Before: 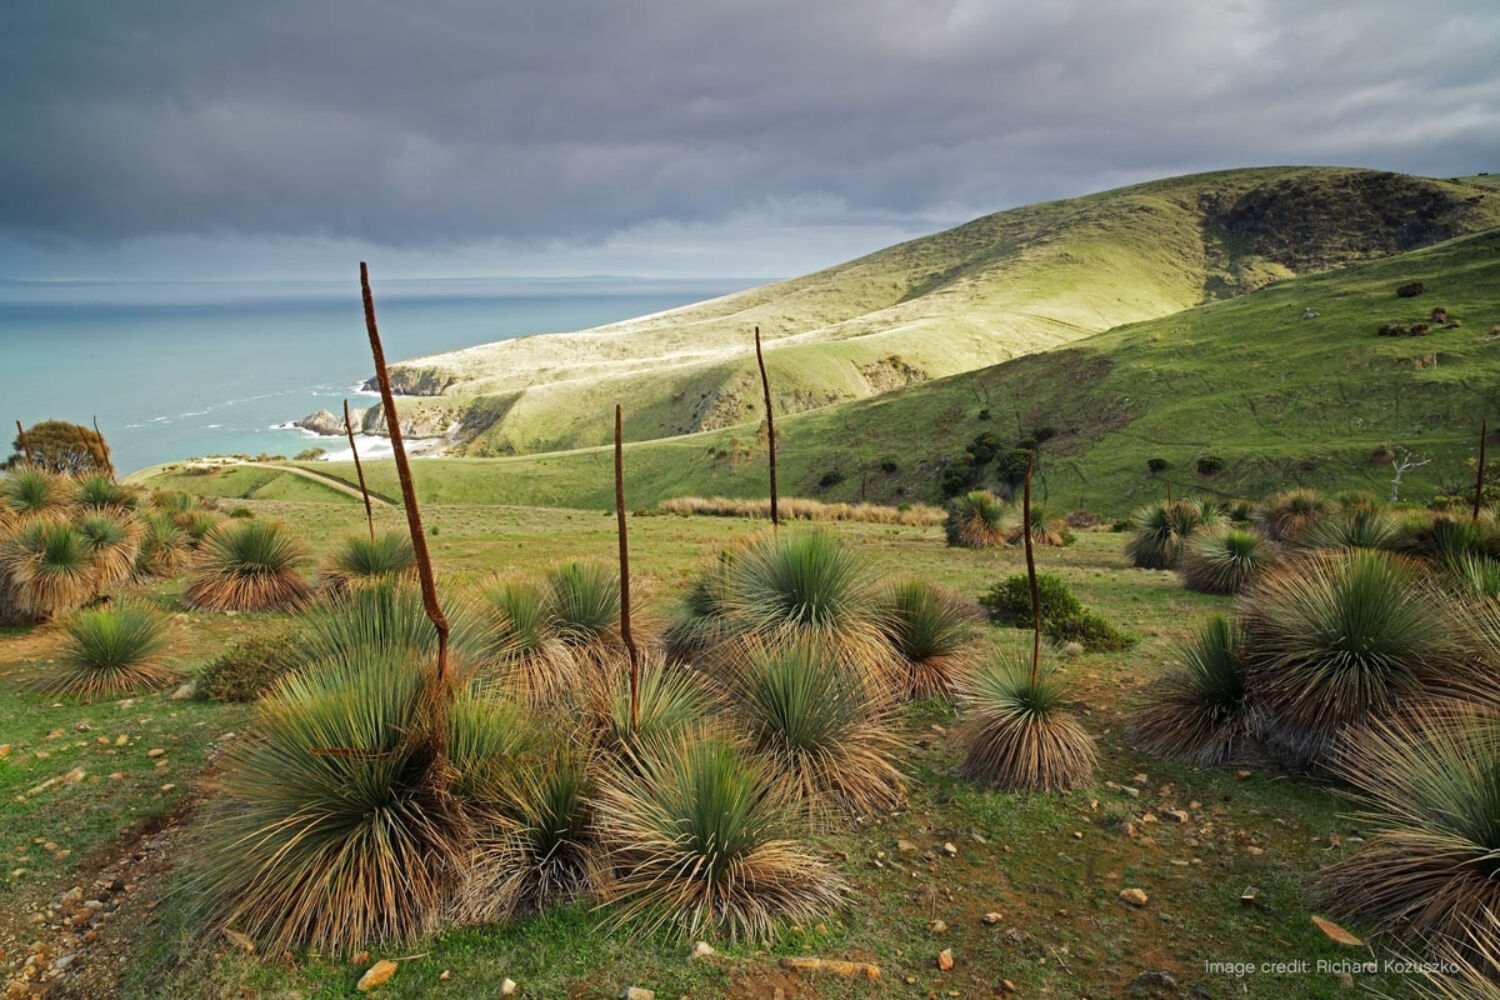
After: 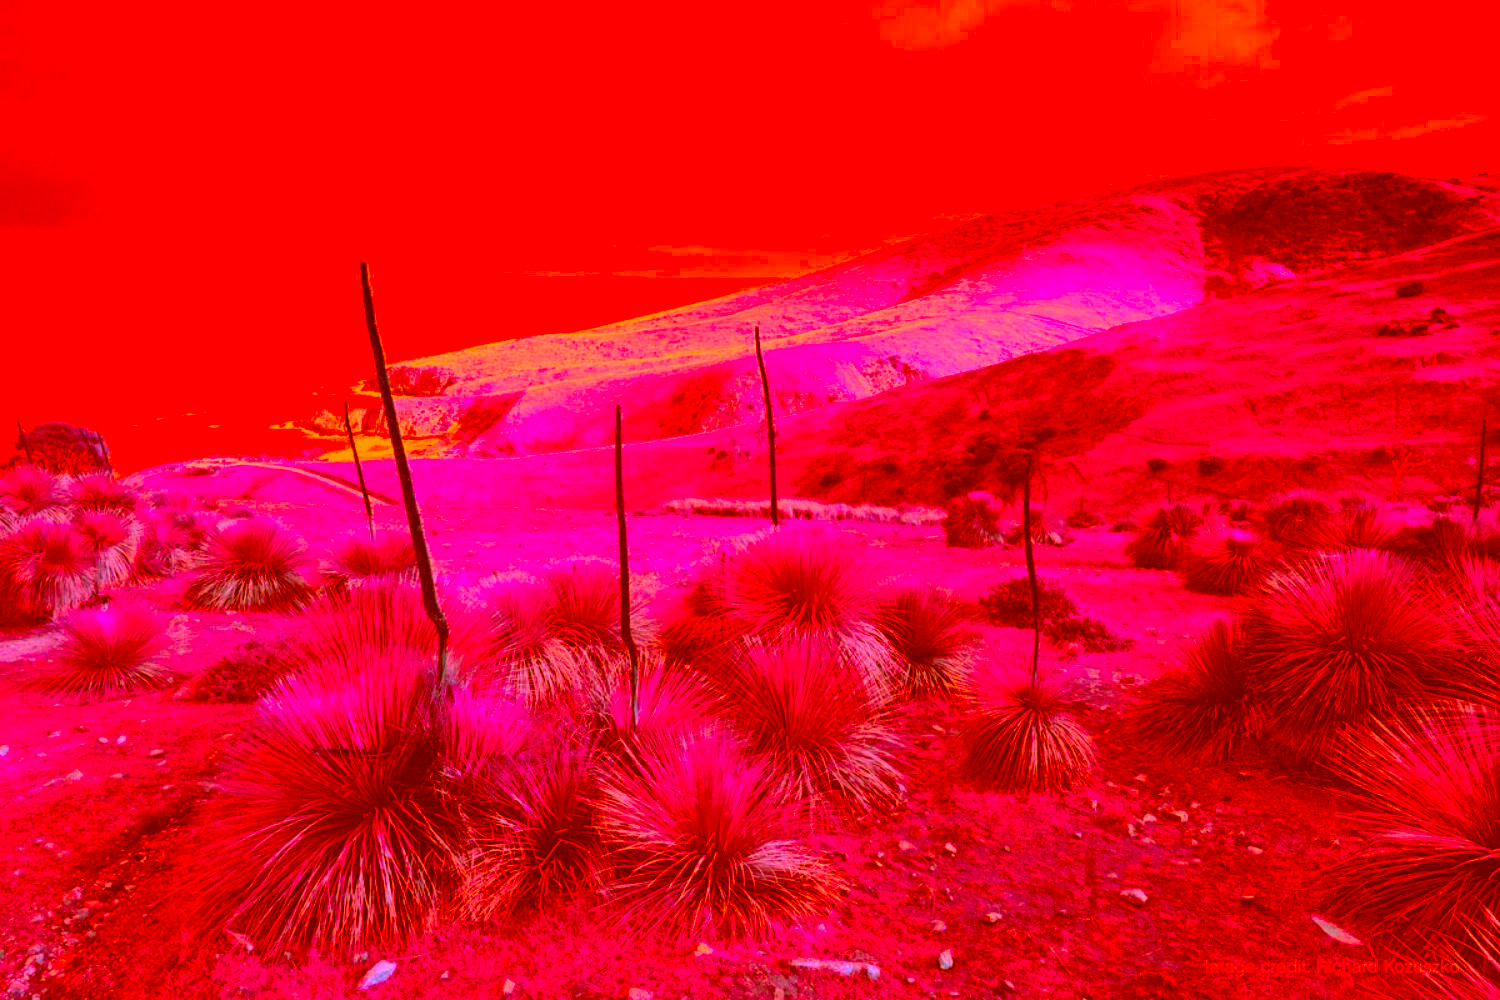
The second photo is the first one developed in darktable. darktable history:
color contrast: green-magenta contrast 0.8, blue-yellow contrast 1.1, unbound 0
shadows and highlights: low approximation 0.01, soften with gaussian
color correction: highlights a* -39.68, highlights b* -40, shadows a* -40, shadows b* -40, saturation -3
